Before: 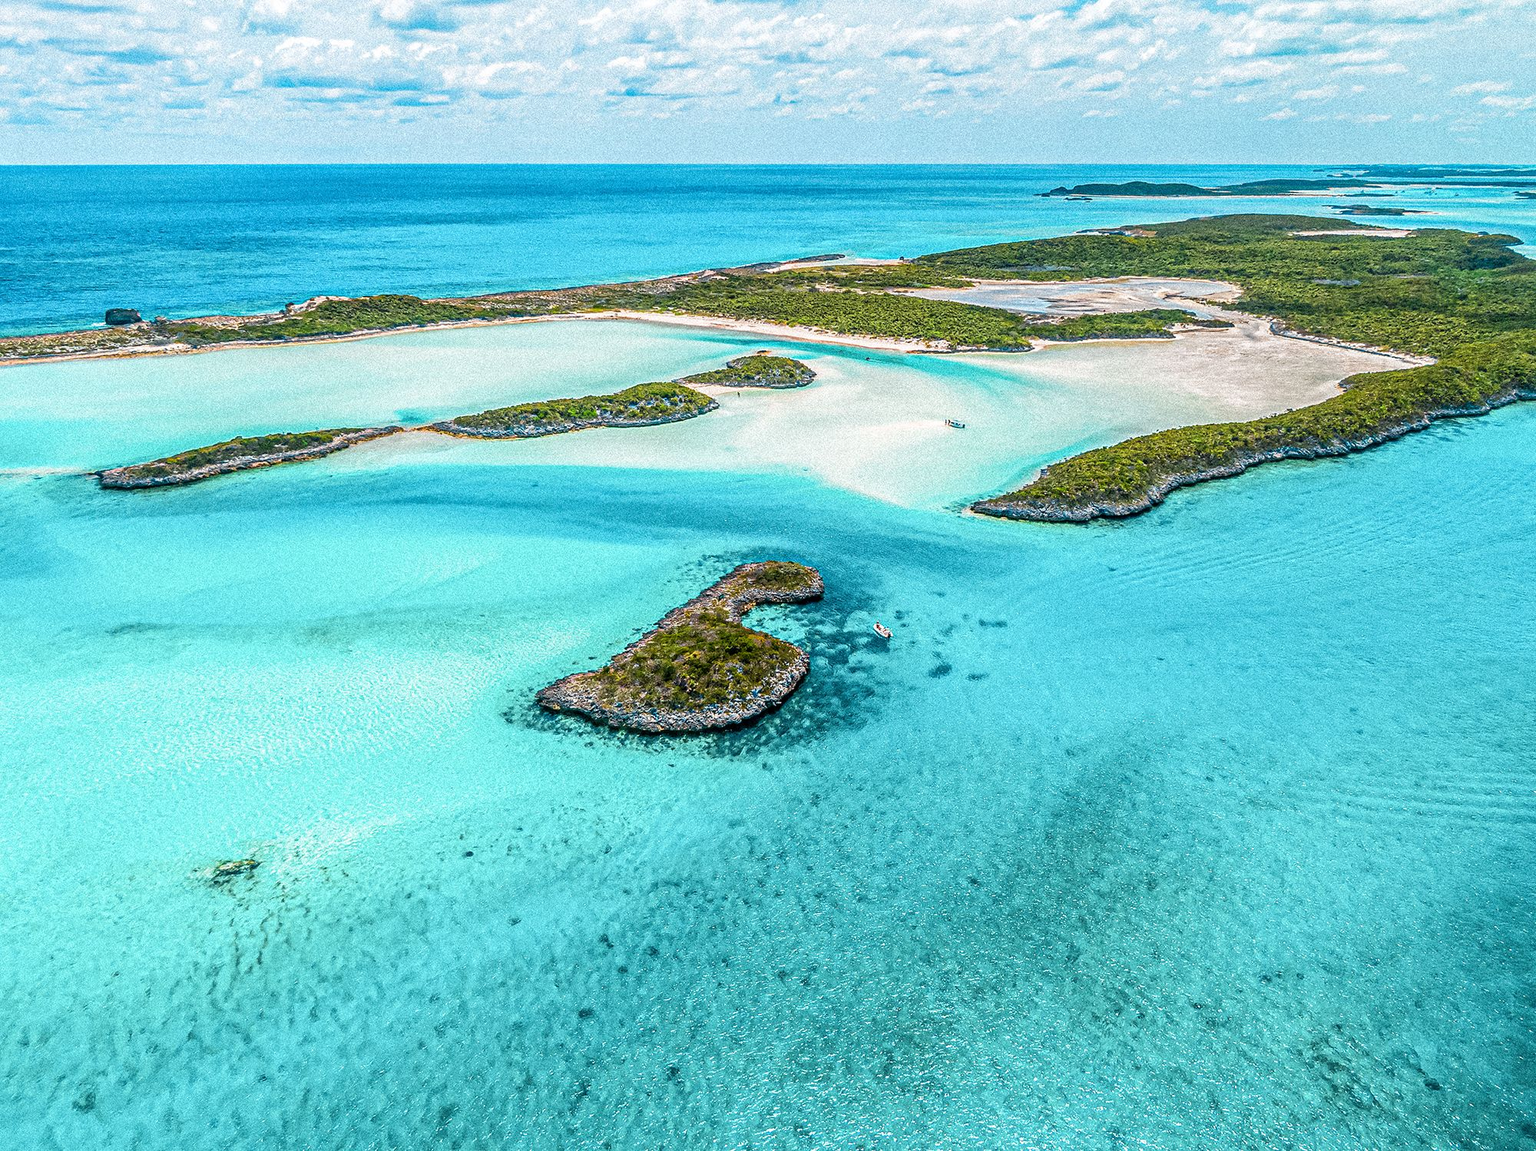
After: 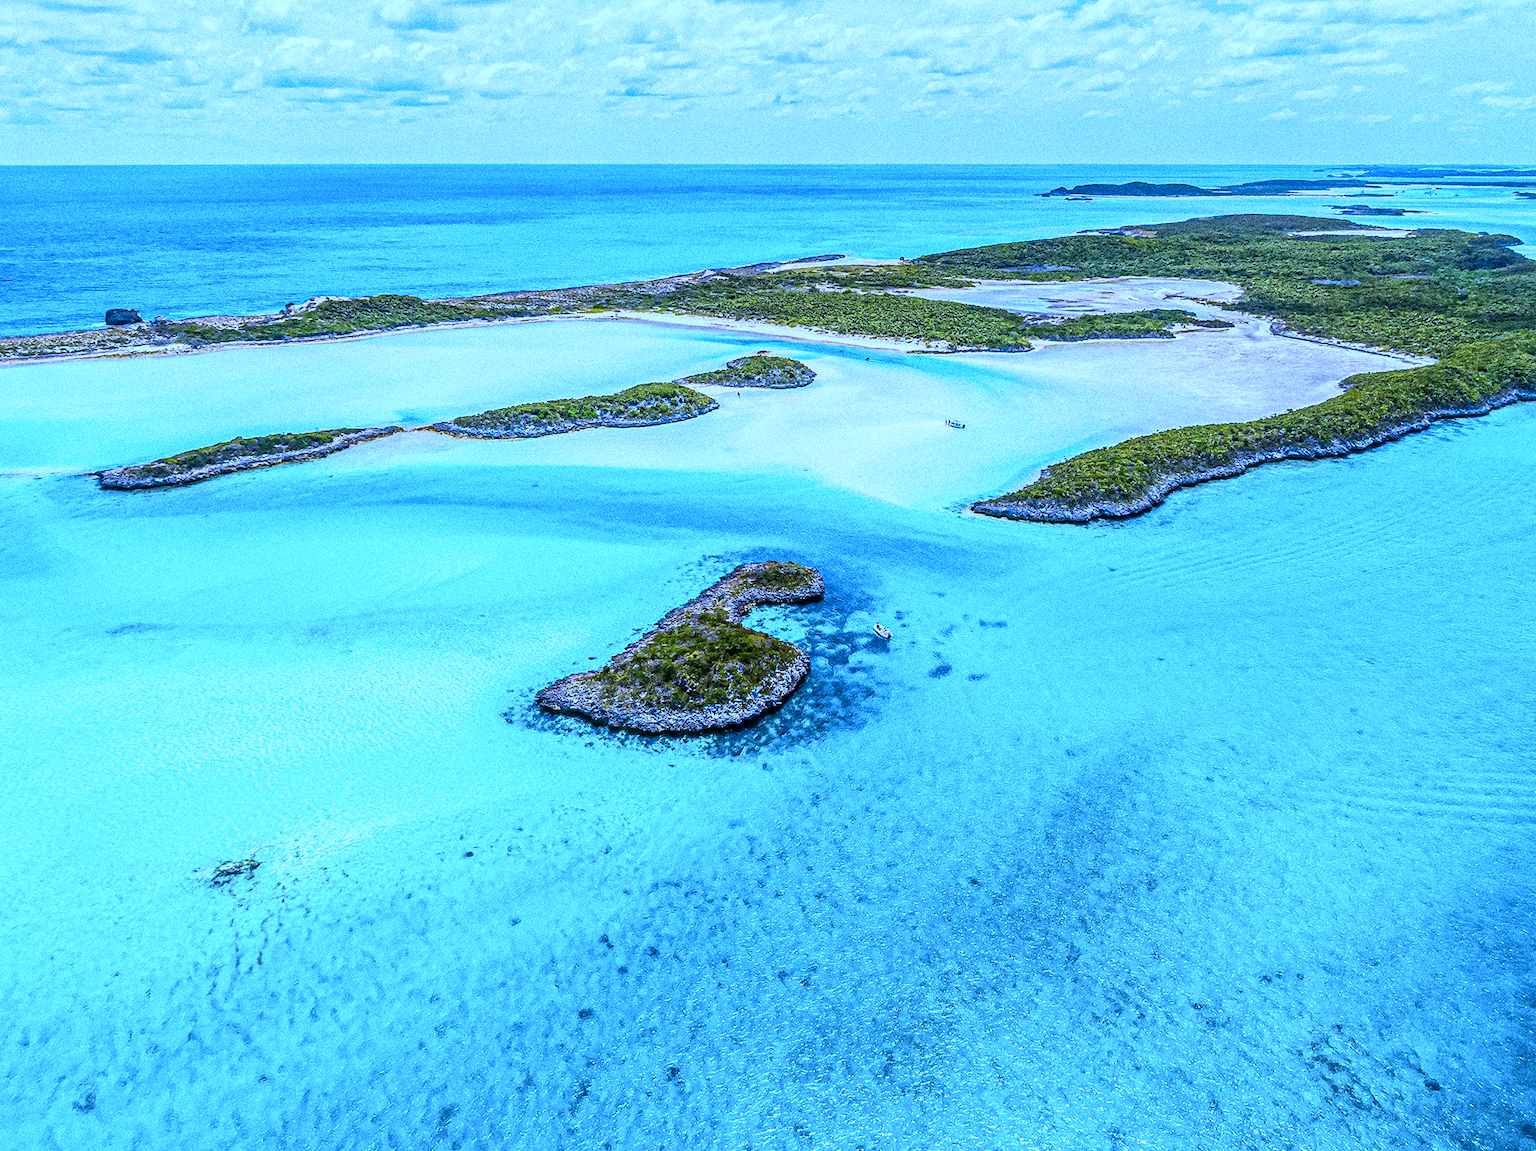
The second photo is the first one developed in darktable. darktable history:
white balance: red 0.766, blue 1.537
contrast brightness saturation: contrast 0.14
